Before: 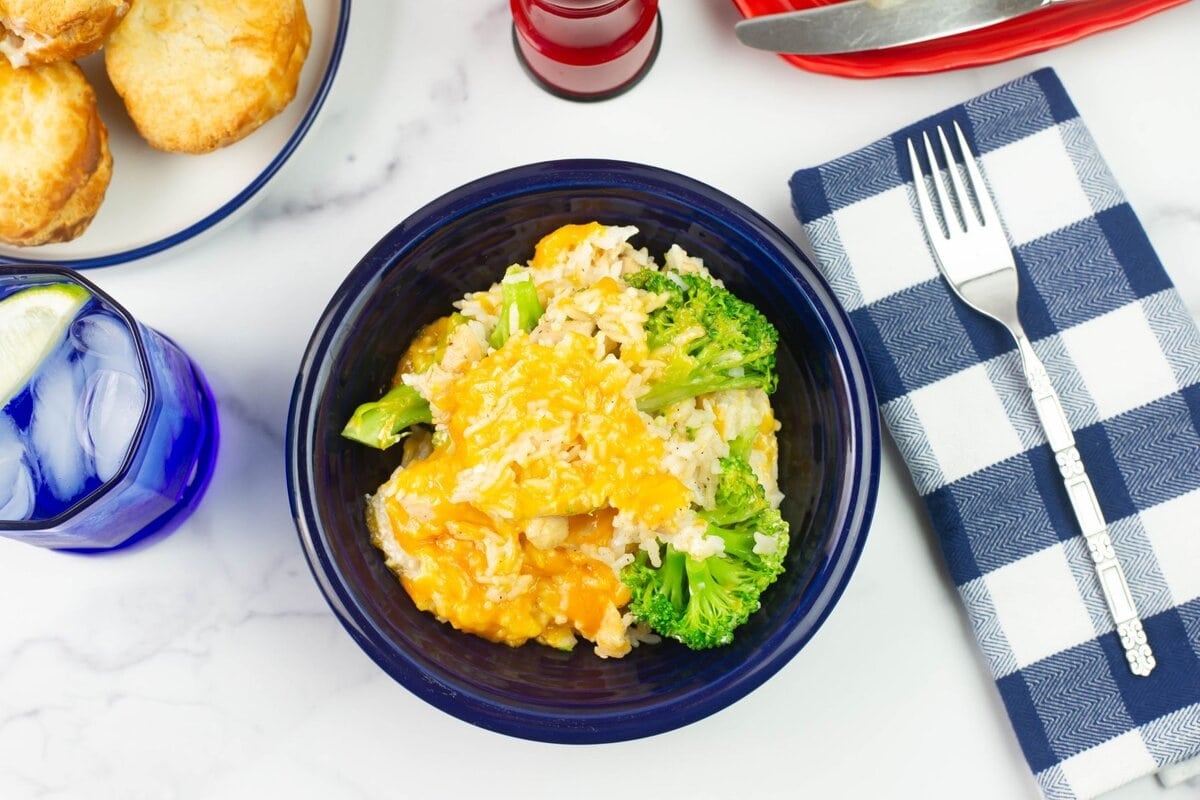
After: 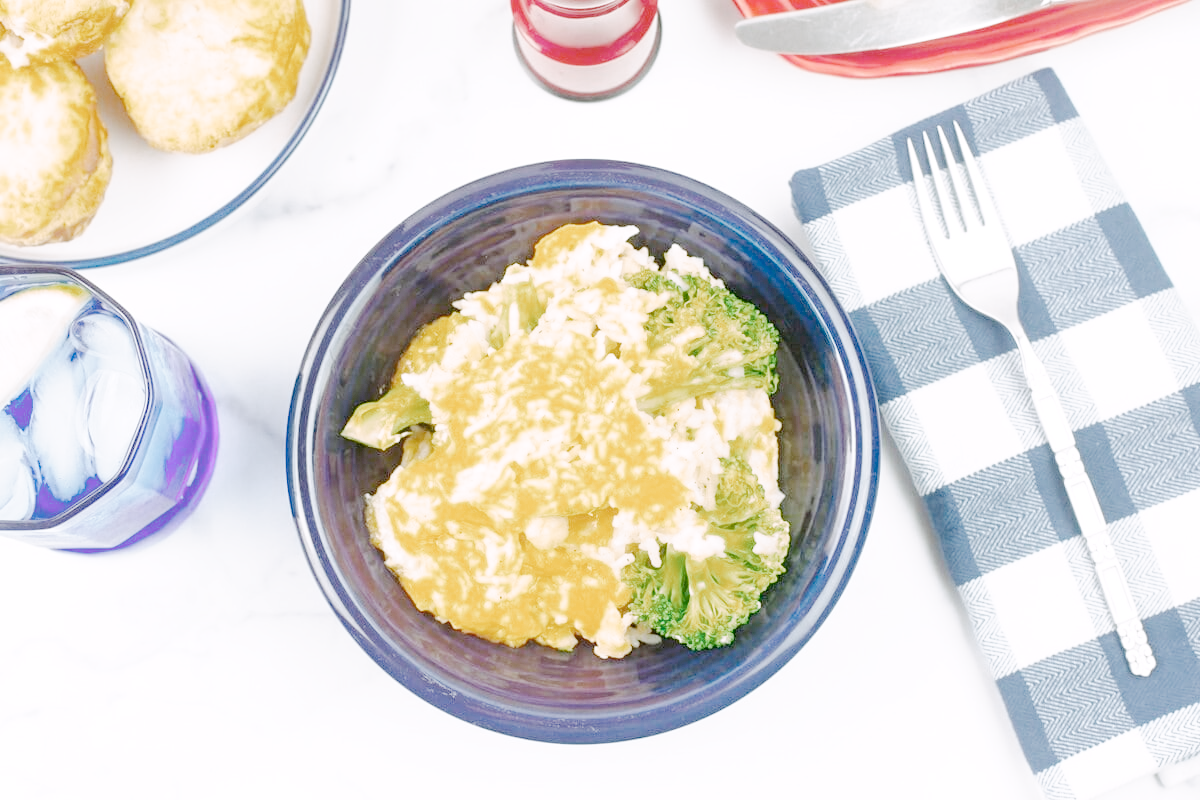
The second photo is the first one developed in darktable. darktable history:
tone curve: curves: ch0 [(0, 0) (0.003, 0) (0.011, 0.001) (0.025, 0.003) (0.044, 0.005) (0.069, 0.011) (0.1, 0.021) (0.136, 0.035) (0.177, 0.079) (0.224, 0.134) (0.277, 0.219) (0.335, 0.315) (0.399, 0.42) (0.468, 0.529) (0.543, 0.636) (0.623, 0.727) (0.709, 0.805) (0.801, 0.88) (0.898, 0.957) (1, 1)], preserve colors none
color look up table: target L [81.94, 84.82, 87.14, 77.42, 66.49, 44, 63.31, 66.15, 66.03, 42.1, 45.98, 47.27, 43.98, 36.08, 14.77, 200.25, 99.02, 87.35, 80.66, 69.64, 61.95, 62.15, 54.68, 38.42, 40.7, 35.26, 29.15, 3.804, 79.68, 81.27, 80.08, 65.11, 66.93, 55.97, 56.41, 63.33, 50.79, 51.6, 56.91, 44.72, 48.1, 23.33, 77.88, 76.32, 64.72, 67.86, 56.41, 51.72, 39.87], target a [2.938, 0.682, -2.029, -42.25, -43.92, -29.54, -7.922, -37.85, -20.8, -26.46, -18.97, -23.67, -27.91, -9.858, -10.95, 0, 4.341, 8.462, 3.902, 20.11, 6.733, 31.15, 51.38, 4.735, 35.09, 28.16, 16.65, 8.703, 20.14, 21.39, -2.875, 47.48, 51.75, 11.25, -12.5, 6.295, 16.86, 9.134, 44.69, 32.74, 29.25, 9.022, -38.96, -6.991, -34.93, -25.67, -4.191, -20.06, -3.585], target b [40.84, 14.31, -3.097, -14.73, -2.948, 27.63, 41.06, 25.87, 13.42, 18.07, 32.11, -2.055, 18.9, 20.5, 2.167, 0, -1.723, 13.37, 41.11, 44.06, 34.47, 19.34, 7.359, 2.574, 26.17, 18.49, 22.14, 7.33, -6.532, -18.62, -20.21, -10.78, -27.04, -1.545, -47.8, -42.25, -16.48, -31.15, -42.65, -9.498, -27.08, -26.98, -15.4, -12.92, -18.98, -29.62, -8.46, -19.57, -20.29], num patches 49
